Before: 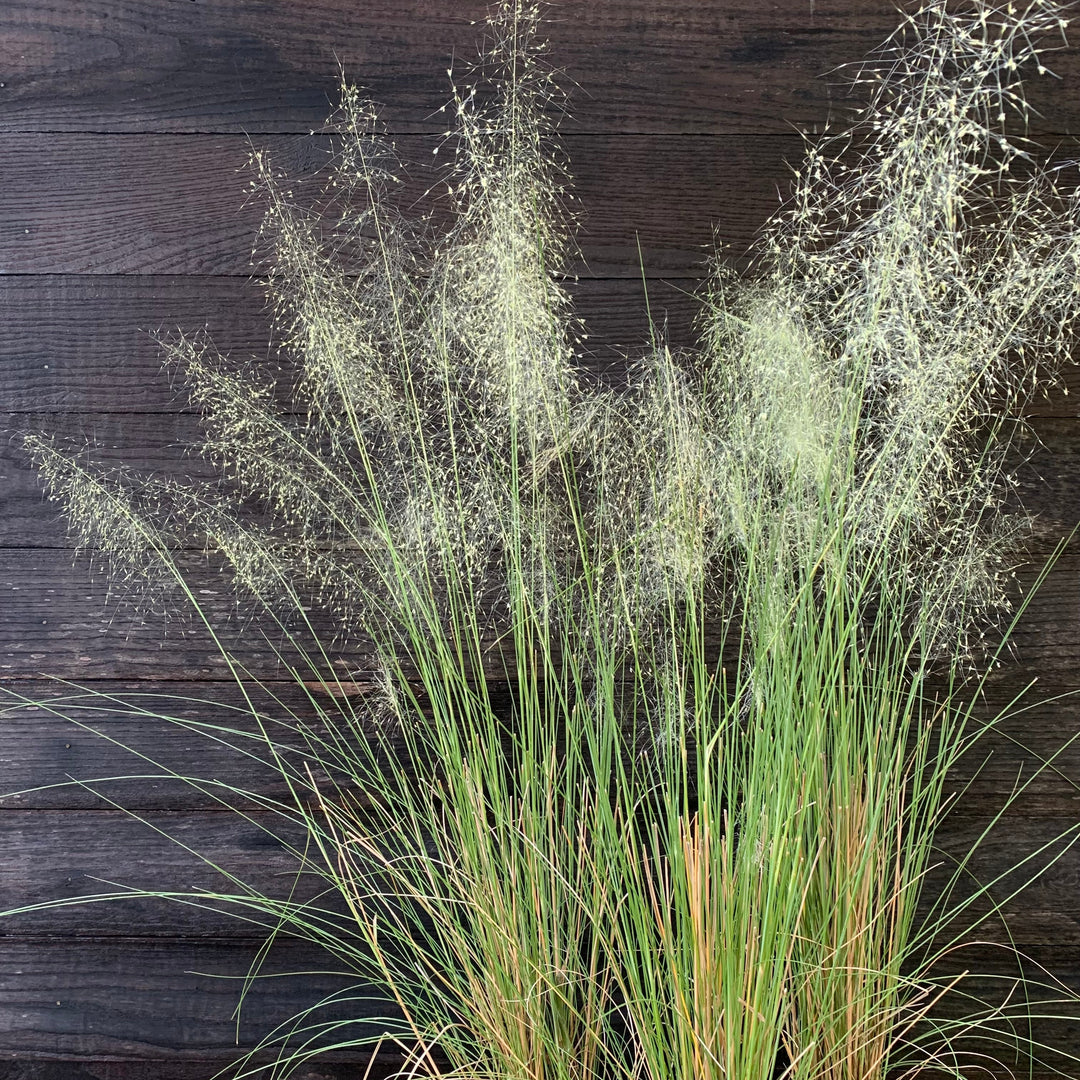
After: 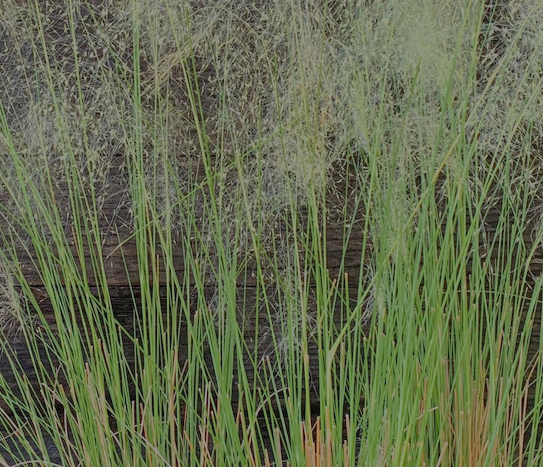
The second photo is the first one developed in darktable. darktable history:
crop: left 35.03%, top 36.625%, right 14.663%, bottom 20.057%
filmic rgb: black relative exposure -16 EV, white relative exposure 8 EV, threshold 3 EV, hardness 4.17, latitude 50%, contrast 0.5, color science v5 (2021), contrast in shadows safe, contrast in highlights safe, enable highlight reconstruction true
exposure: black level correction 0, exposure -0.721 EV, compensate highlight preservation false
